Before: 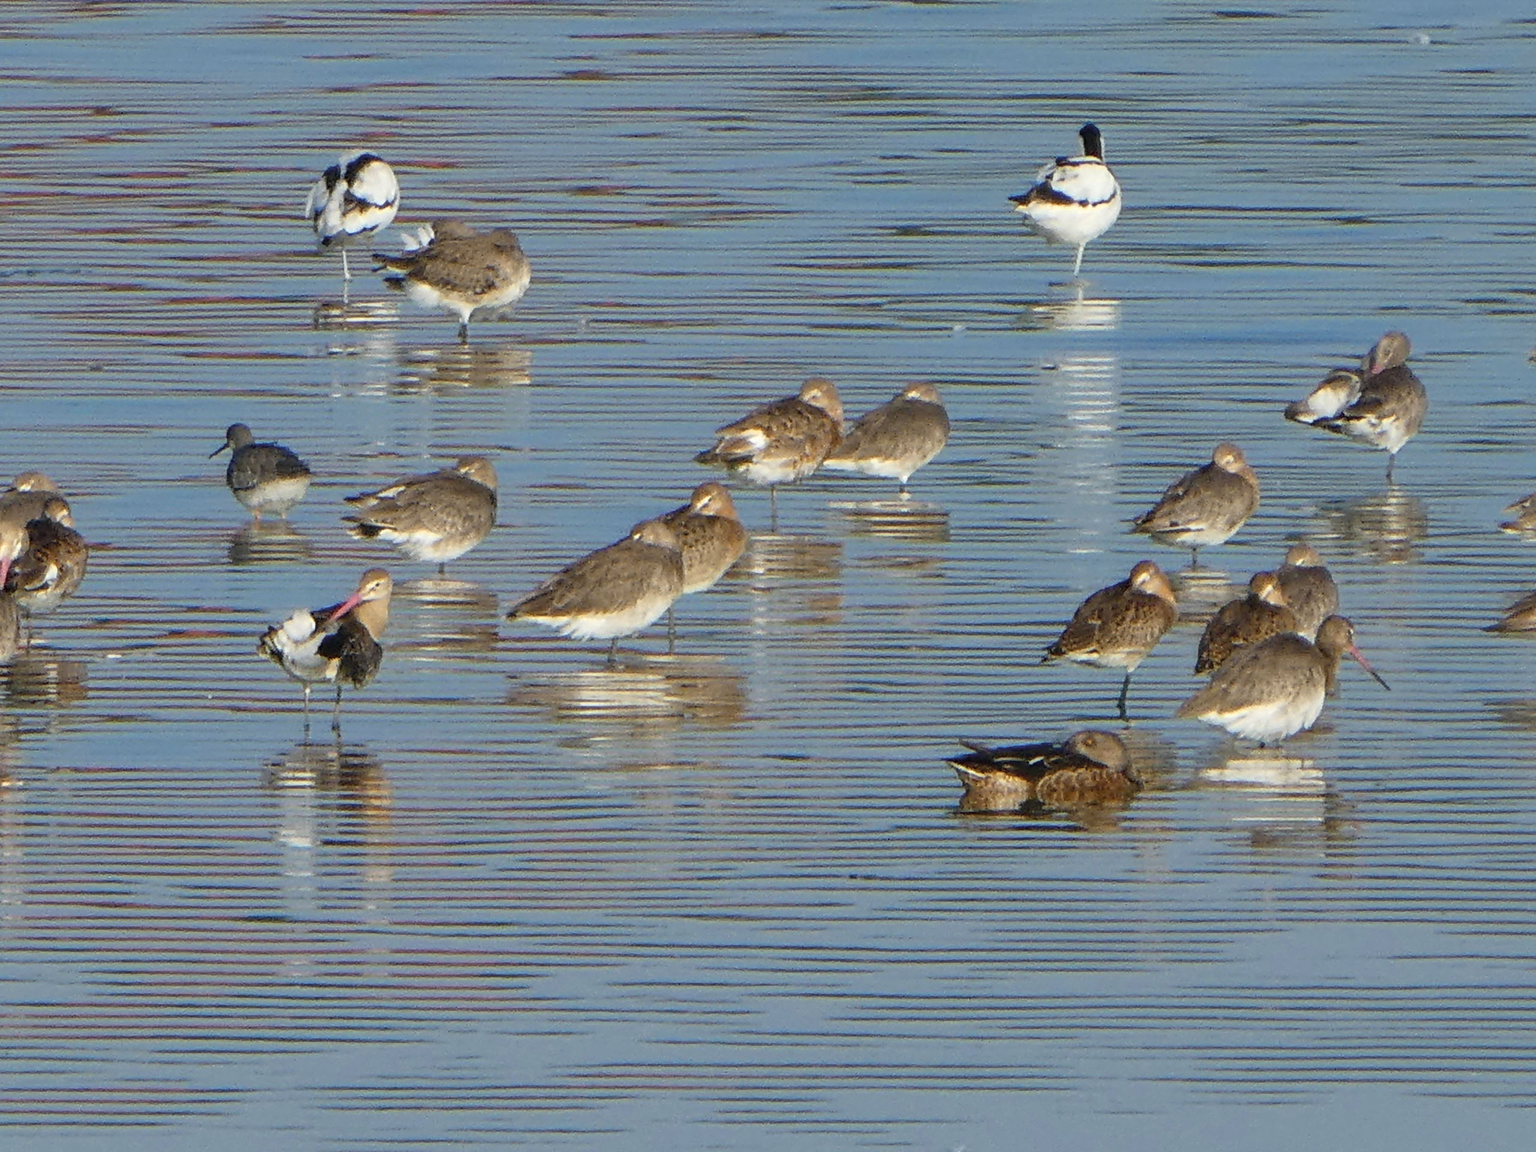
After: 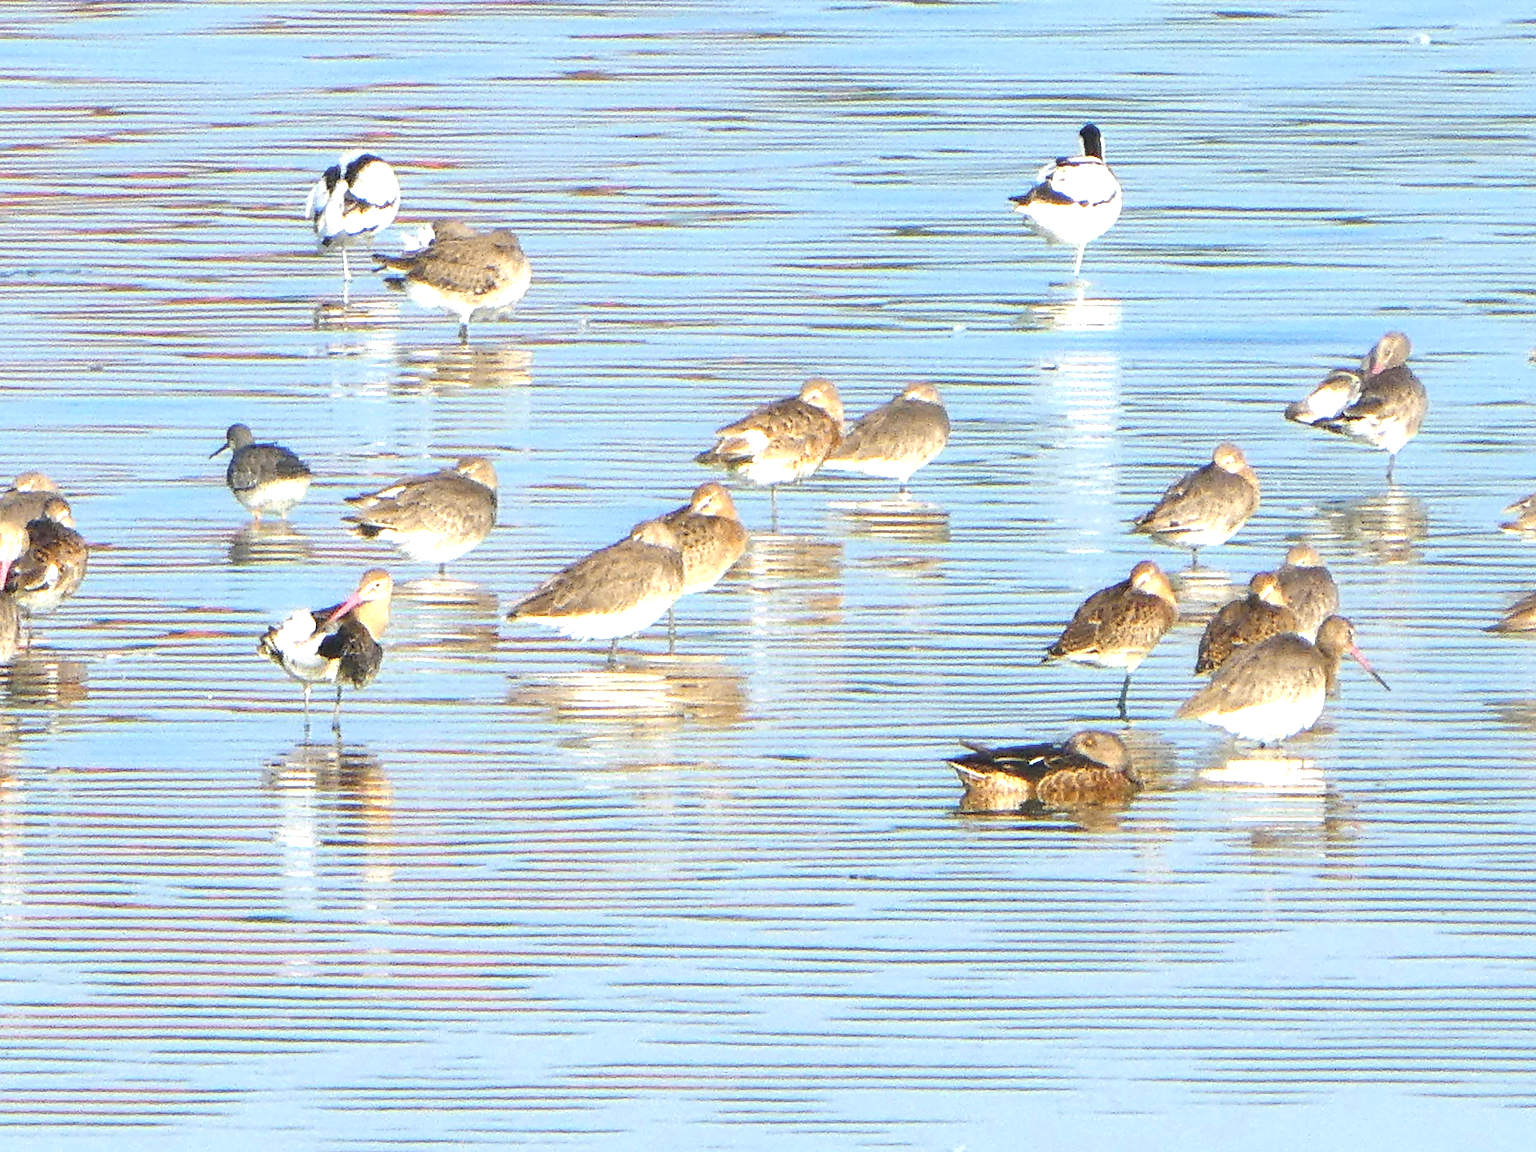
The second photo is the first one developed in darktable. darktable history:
contrast equalizer: y [[0.5, 0.488, 0.462, 0.461, 0.491, 0.5], [0.5 ×6], [0.5 ×6], [0 ×6], [0 ×6]]
exposure: black level correction 0, exposure 1.534 EV, compensate exposure bias true, compensate highlight preservation false
